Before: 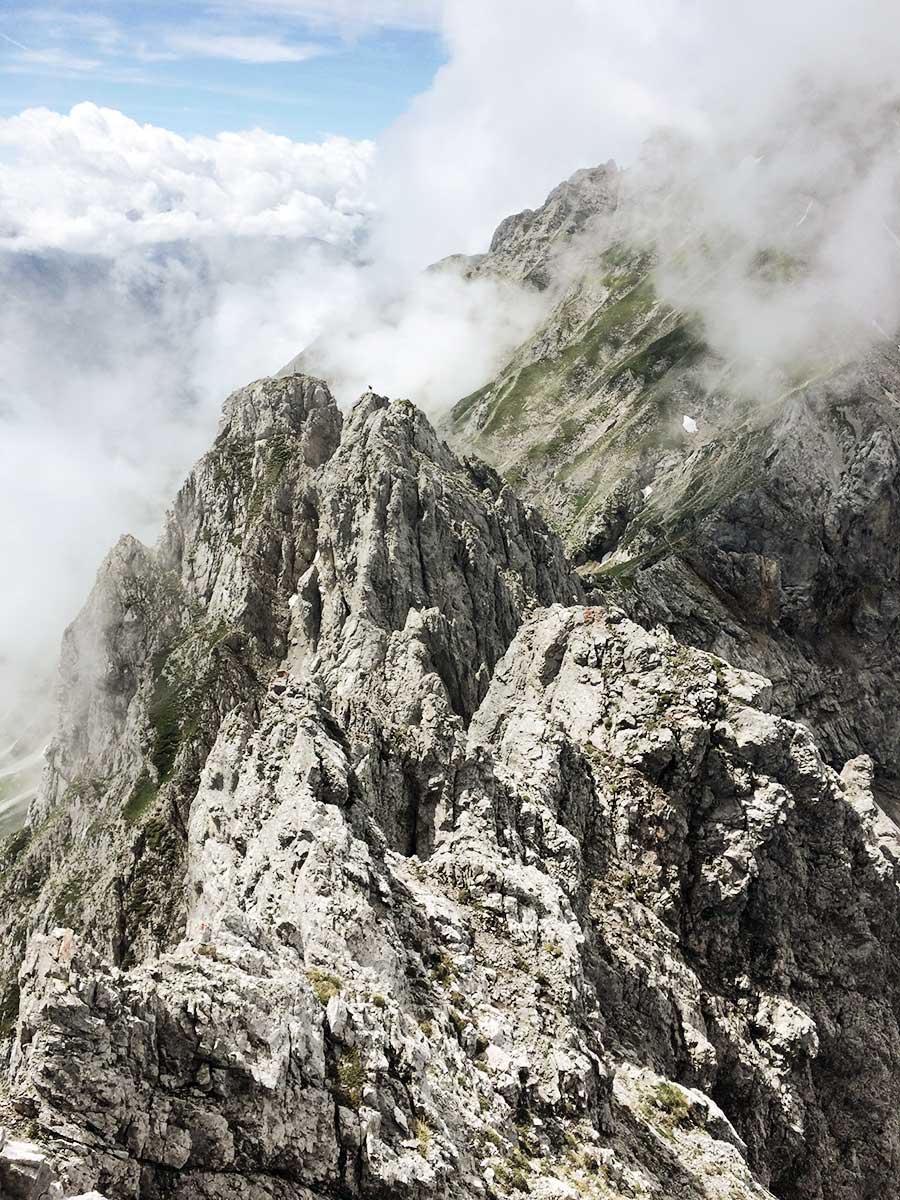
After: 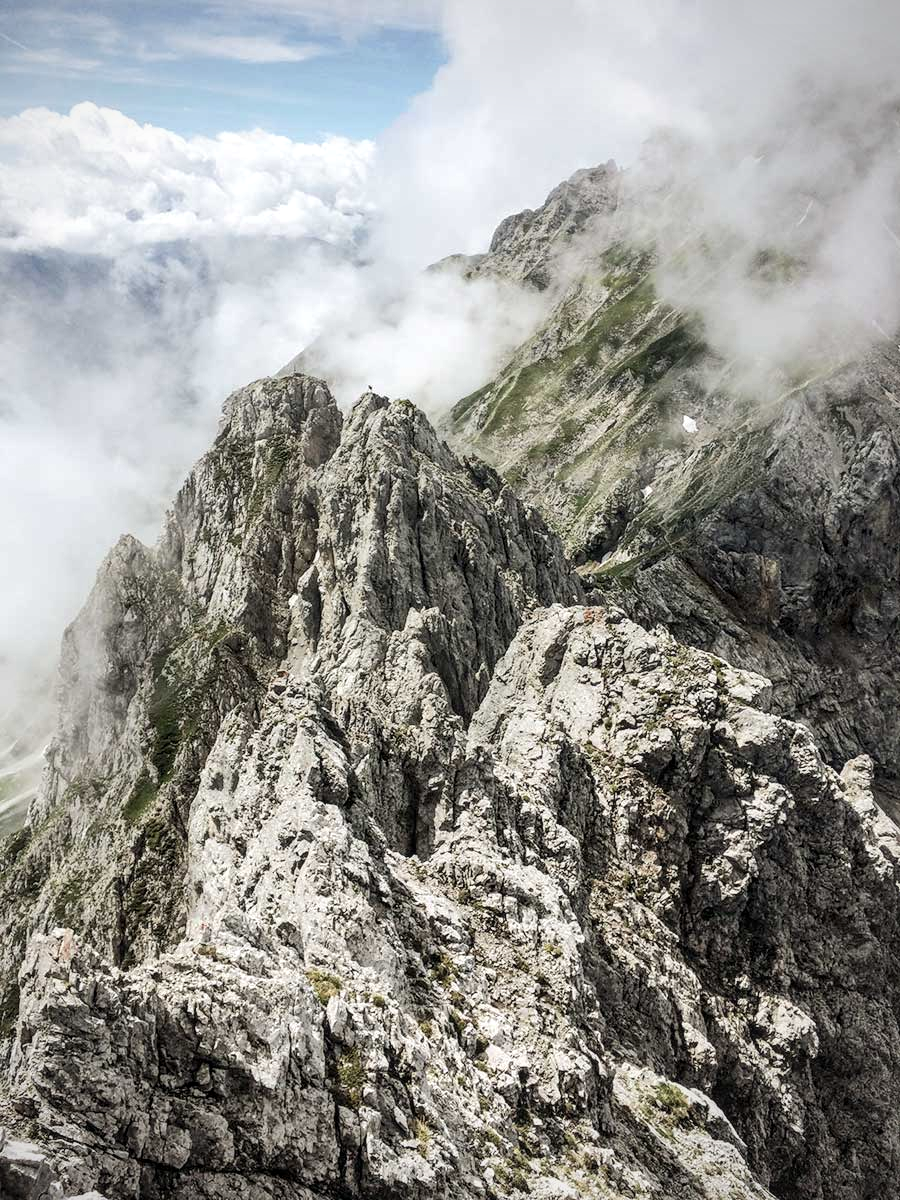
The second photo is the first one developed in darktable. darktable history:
local contrast: on, module defaults
vignetting: fall-off radius 63.6%
